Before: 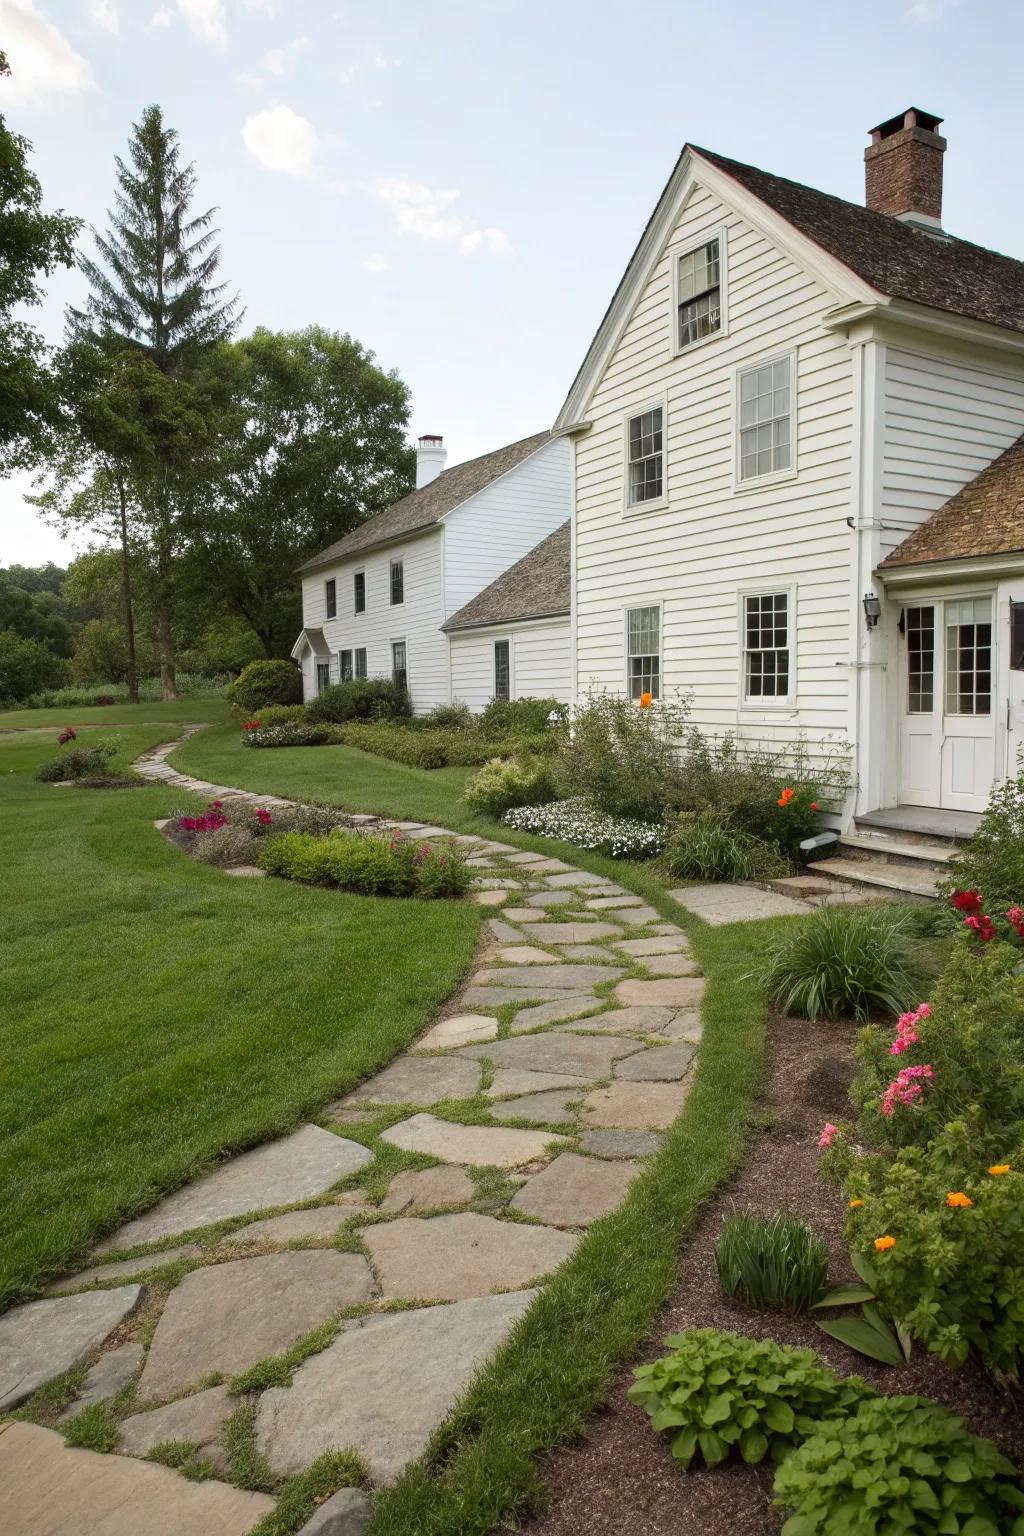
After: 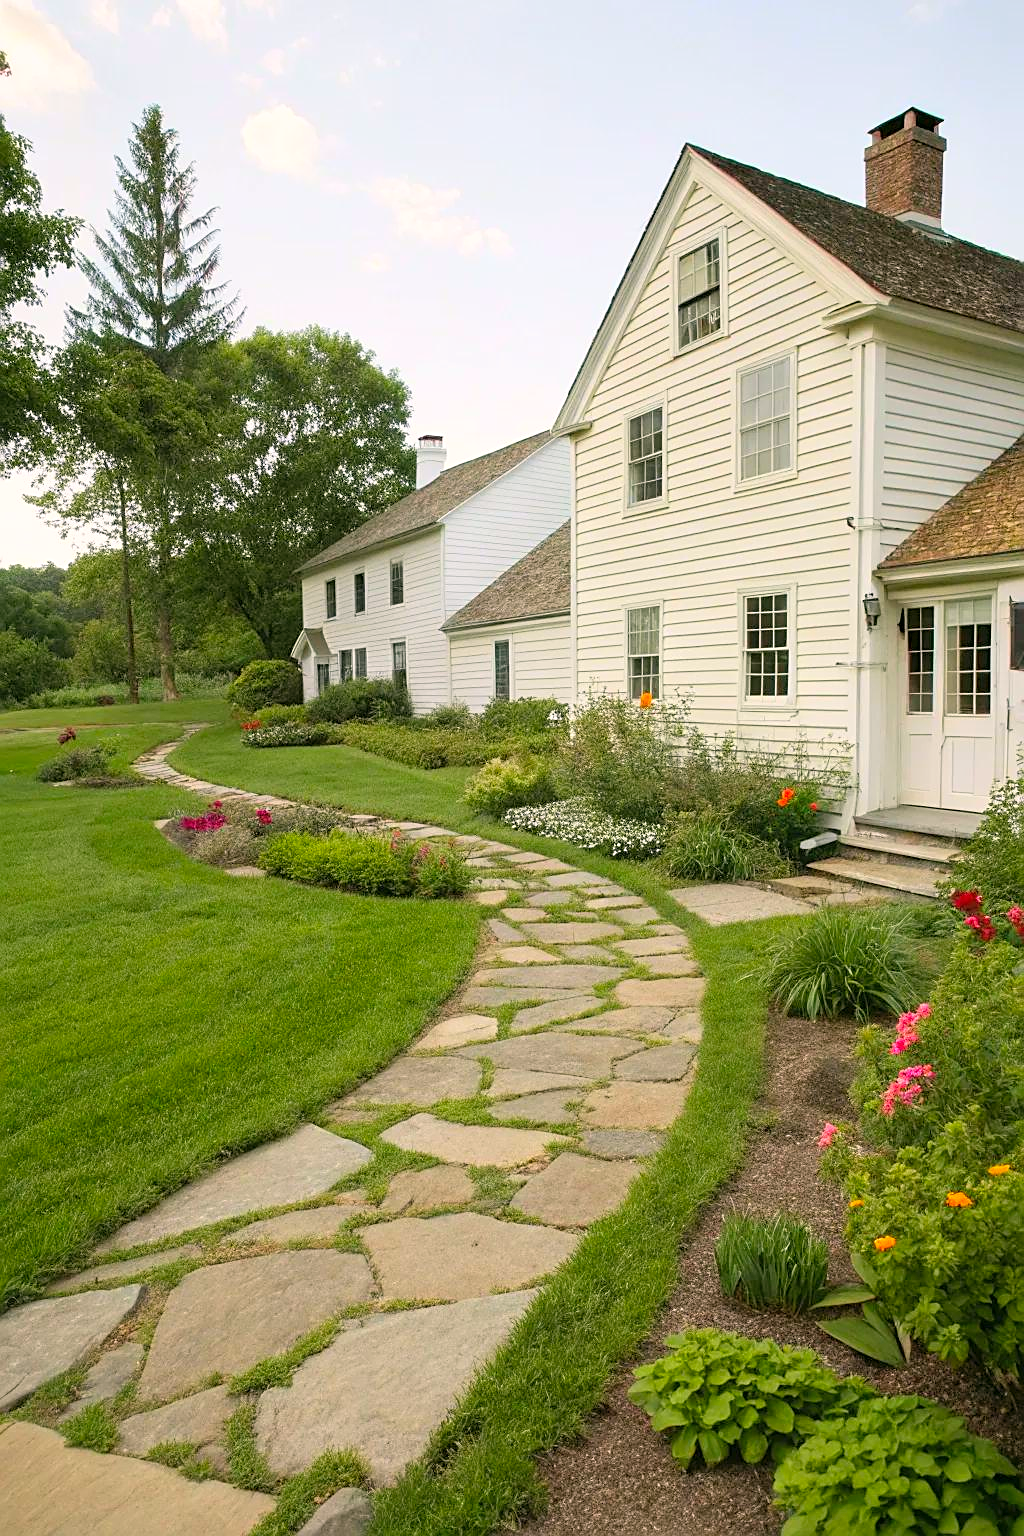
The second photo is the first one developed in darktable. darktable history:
contrast brightness saturation: contrast 0.068, brightness 0.176, saturation 0.399
color correction: highlights a* 4.17, highlights b* 4.98, shadows a* -6.87, shadows b* 4.84
sharpen: on, module defaults
